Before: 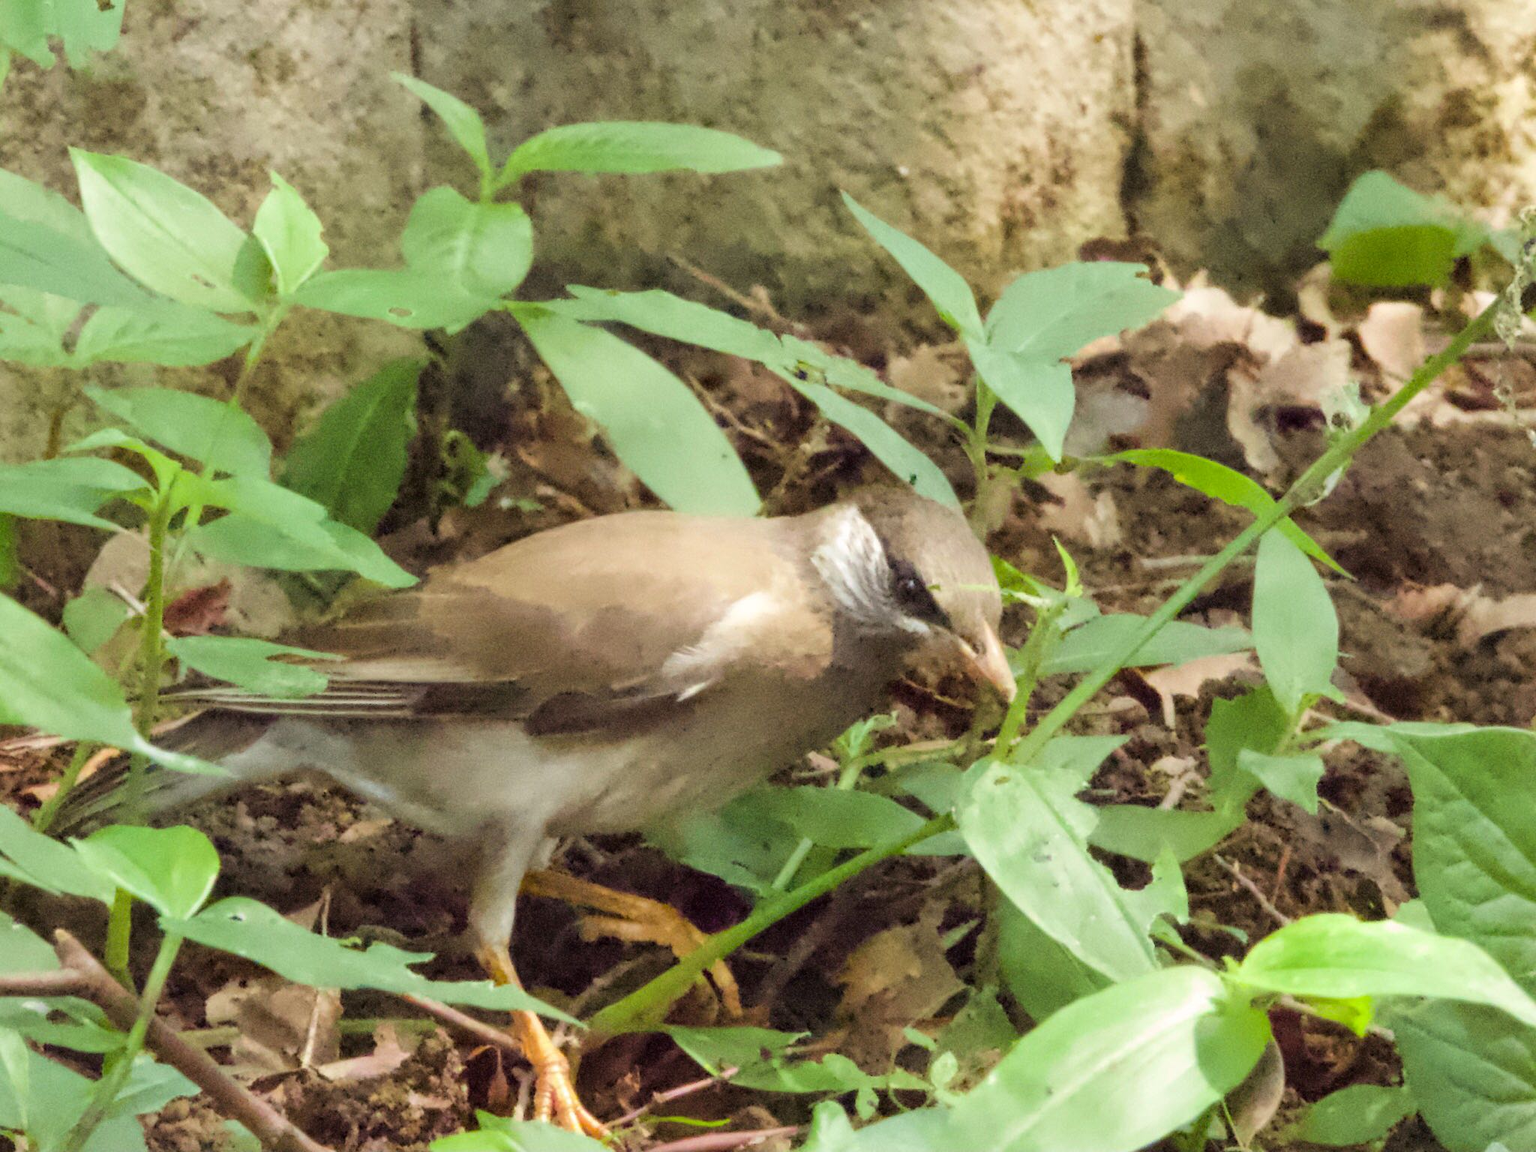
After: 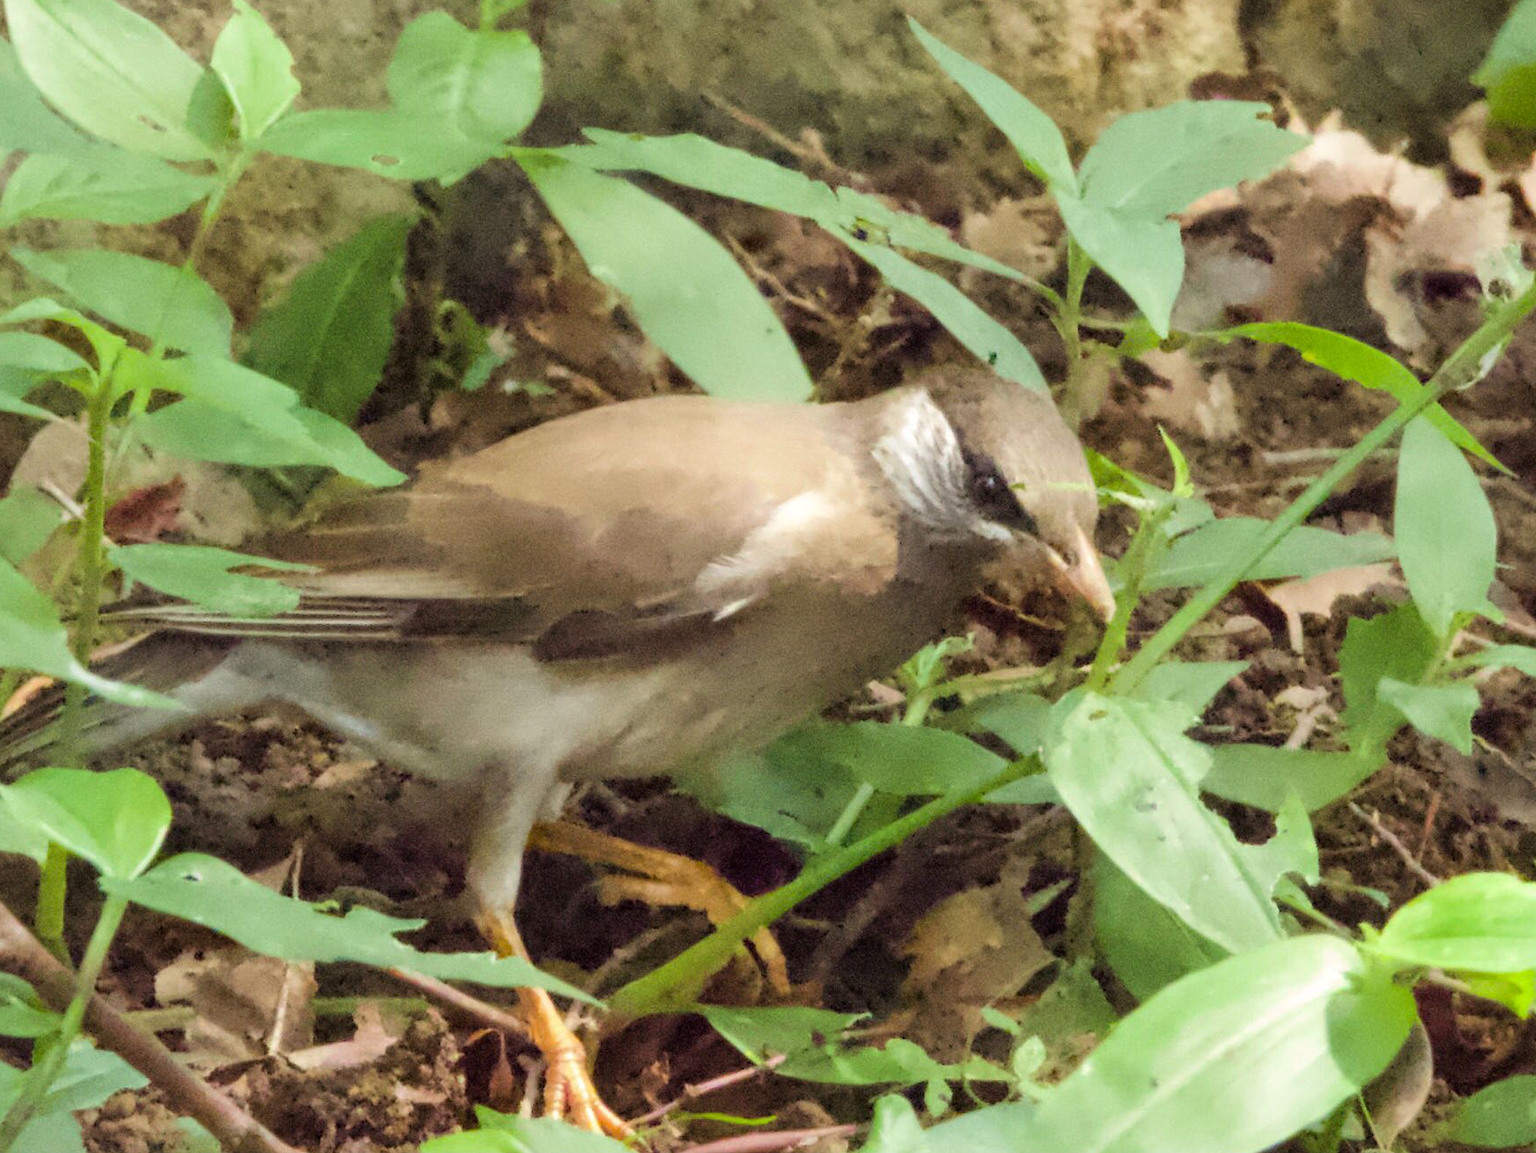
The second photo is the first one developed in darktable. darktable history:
crop and rotate: left 4.885%, top 15.391%, right 10.675%
tone equalizer: edges refinement/feathering 500, mask exposure compensation -1.57 EV, preserve details guided filter
